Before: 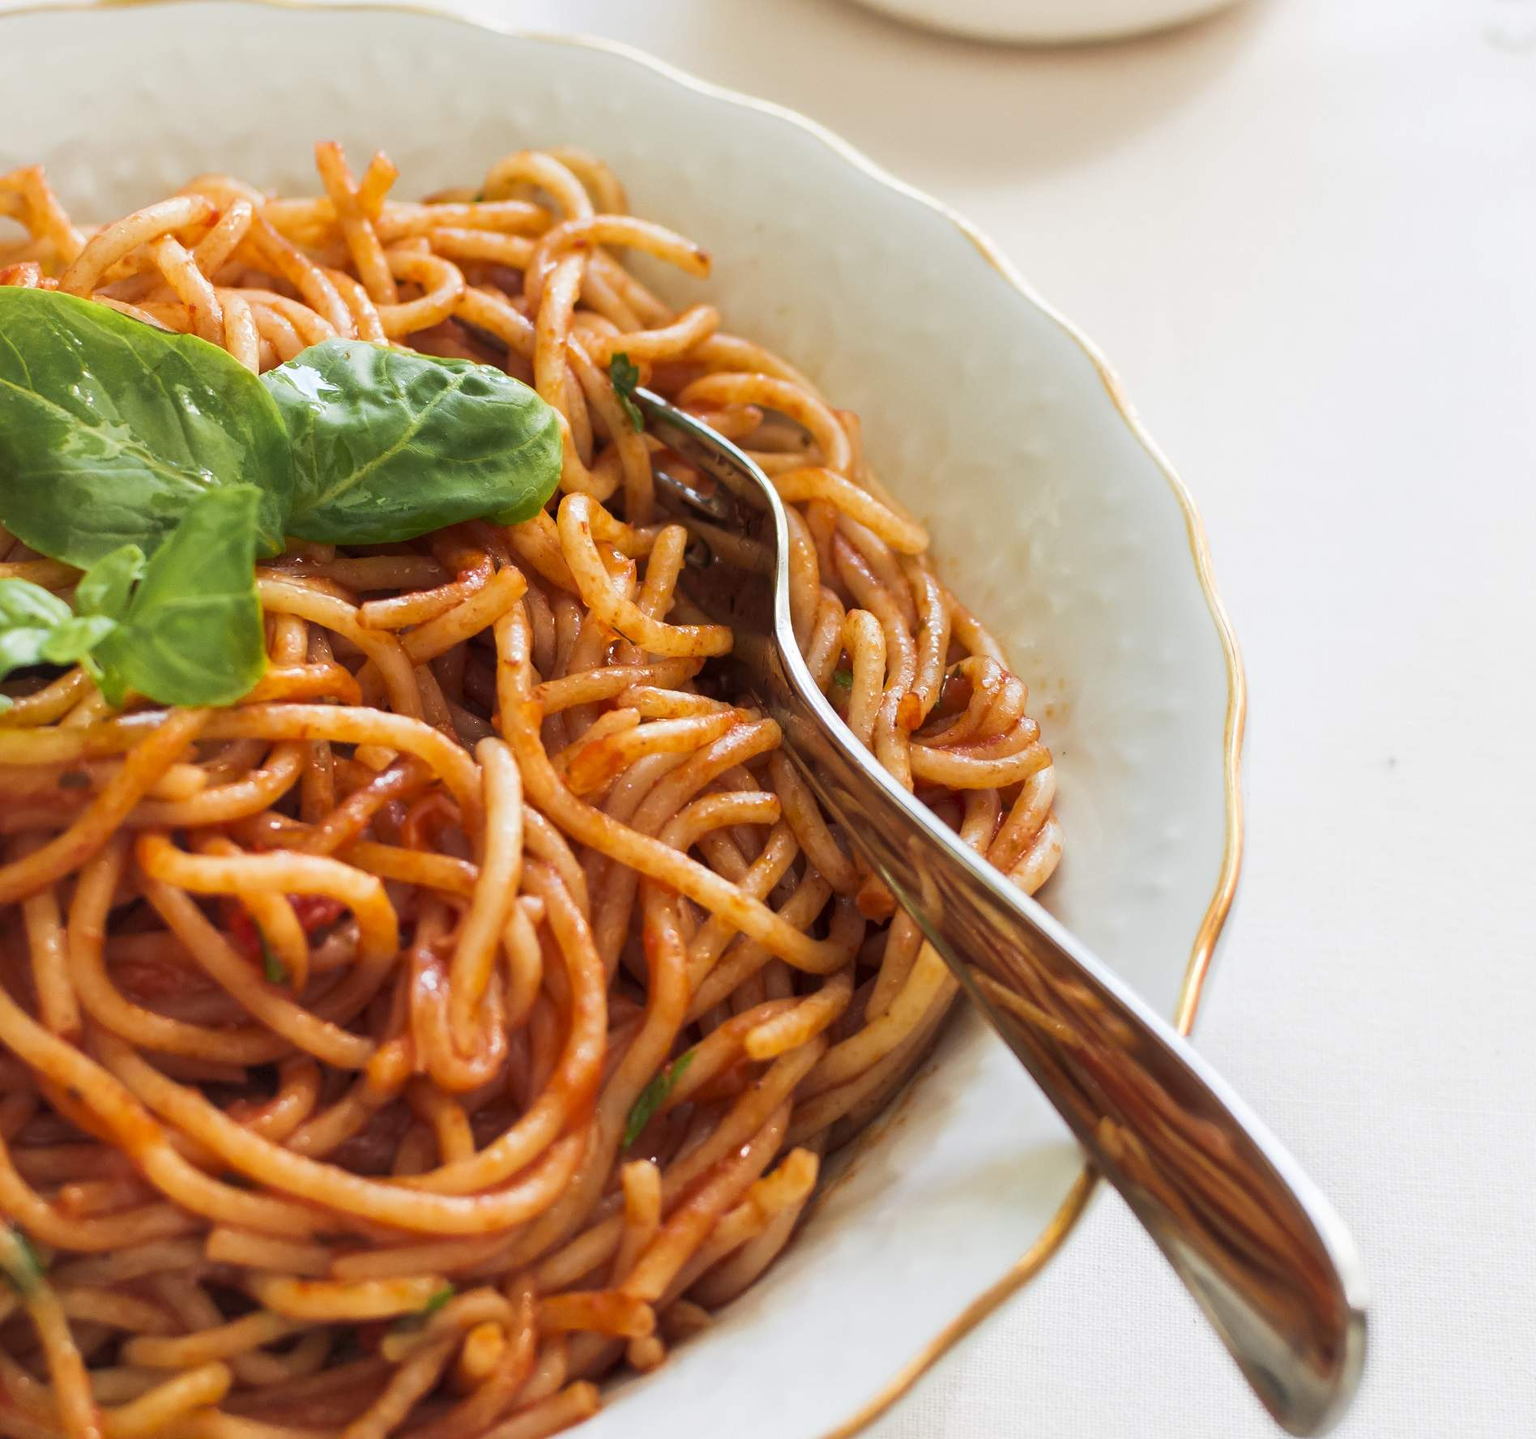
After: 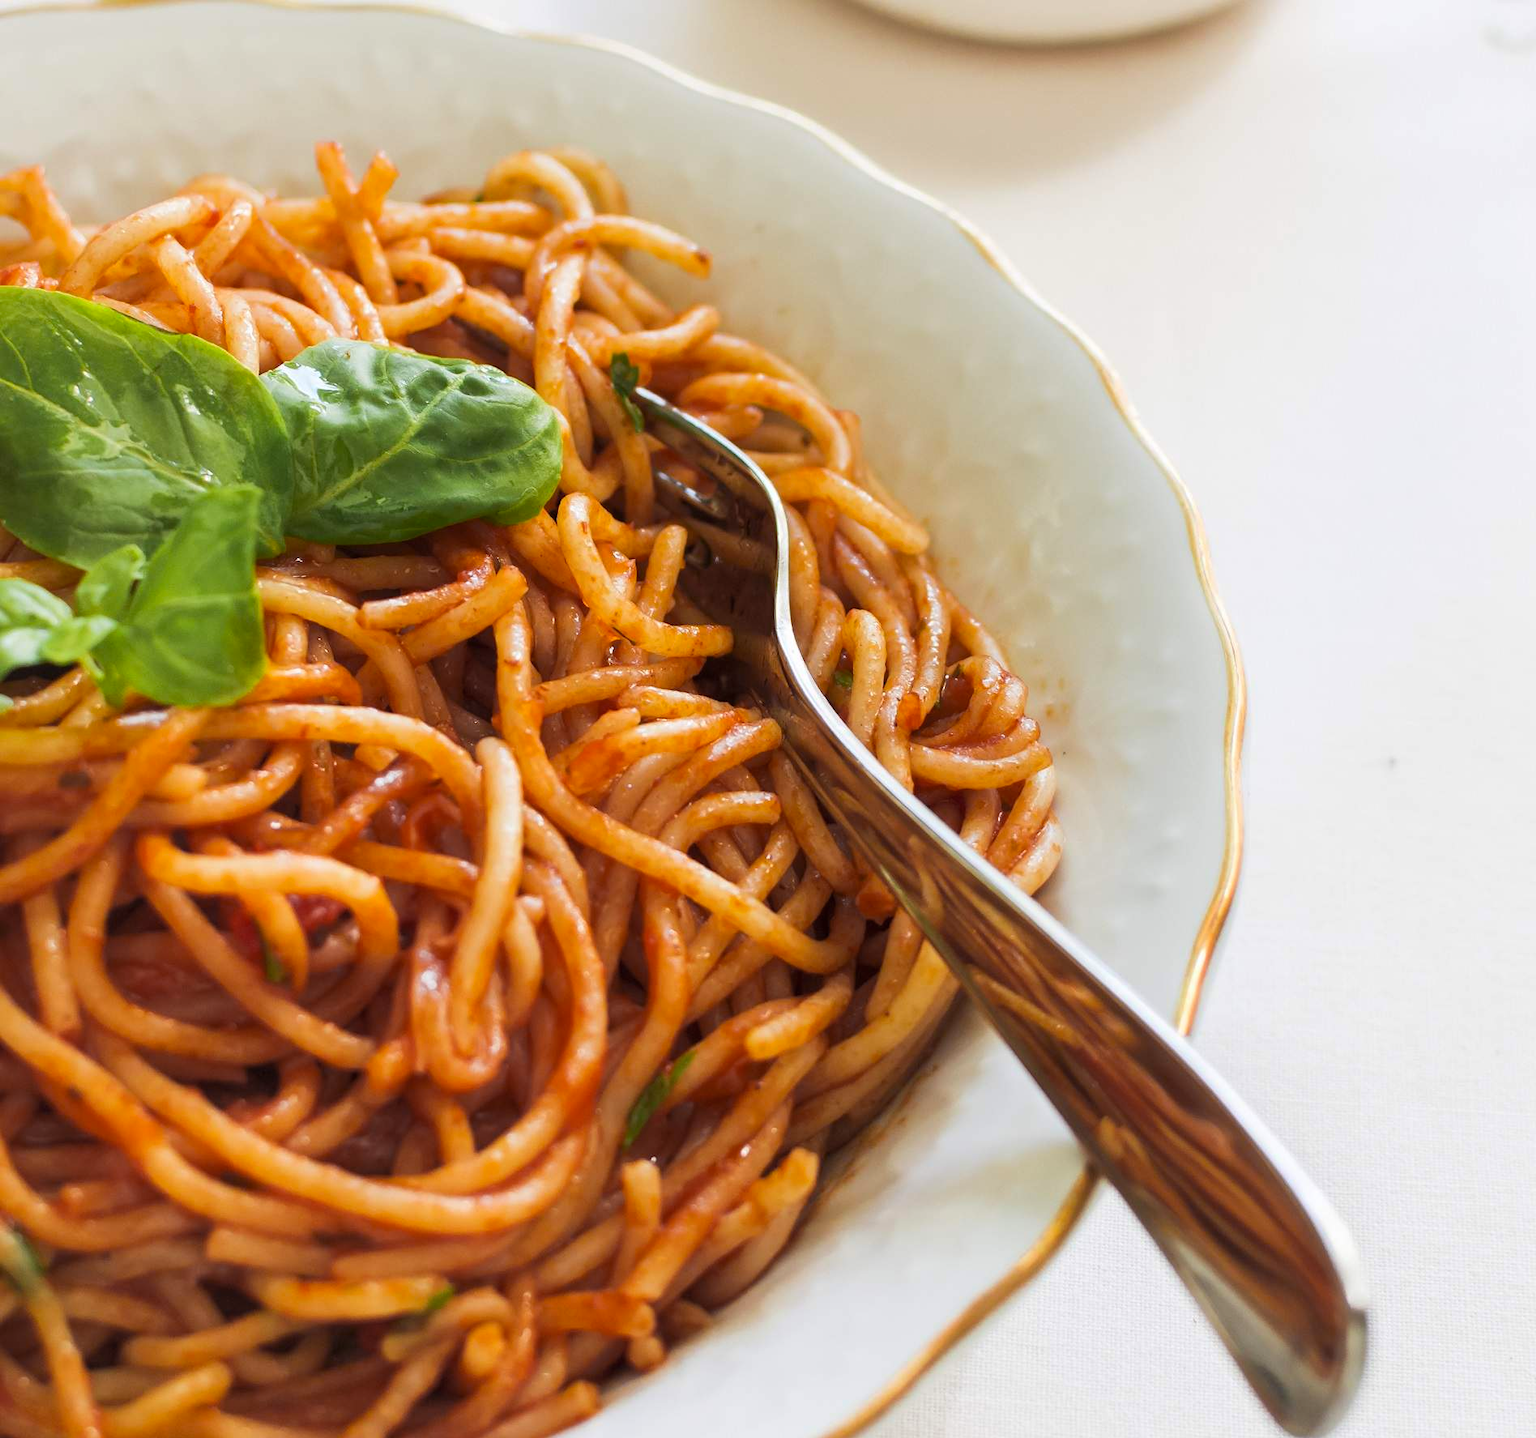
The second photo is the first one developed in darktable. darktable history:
color zones: curves: ch1 [(0, 0.831) (0.08, 0.771) (0.157, 0.268) (0.241, 0.207) (0.562, -0.005) (0.714, -0.013) (0.876, 0.01) (1, 0.831)], mix -122.27%
